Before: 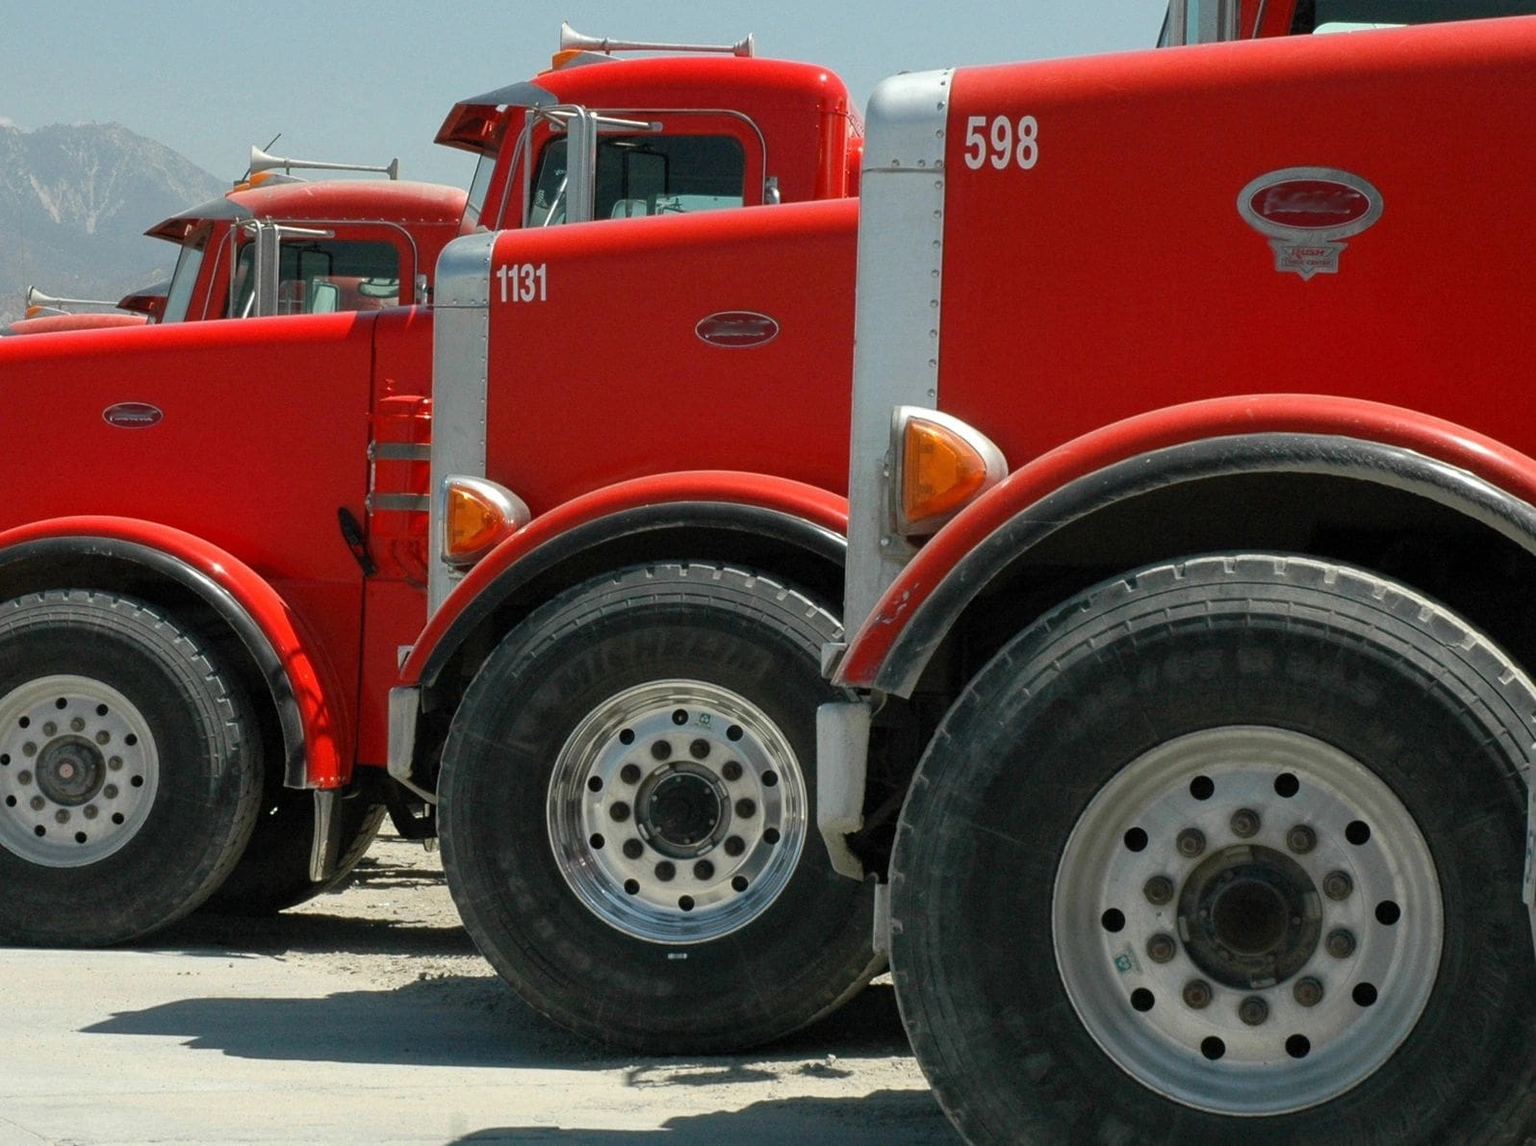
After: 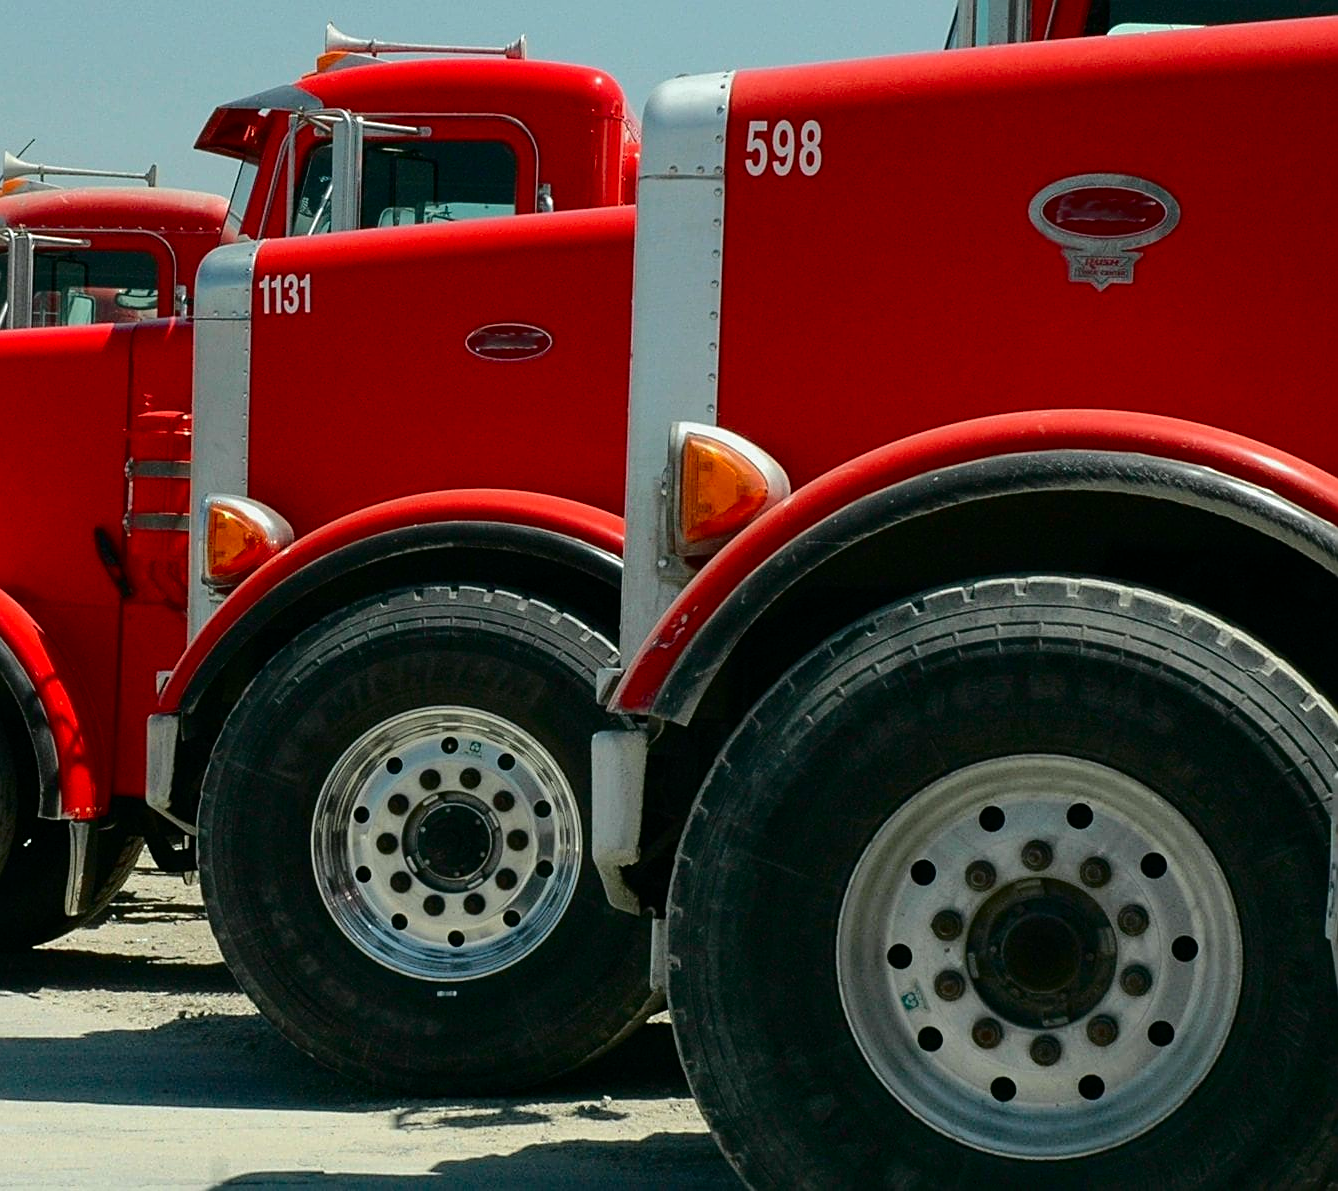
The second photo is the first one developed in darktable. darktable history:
crop: left 16.145%
sharpen: on, module defaults
tone curve: curves: ch0 [(0, 0) (0.181, 0.087) (0.498, 0.485) (0.78, 0.742) (0.993, 0.954)]; ch1 [(0, 0) (0.311, 0.149) (0.395, 0.349) (0.488, 0.477) (0.612, 0.641) (1, 1)]; ch2 [(0, 0) (0.5, 0.5) (0.638, 0.667) (1, 1)], color space Lab, independent channels, preserve colors none
